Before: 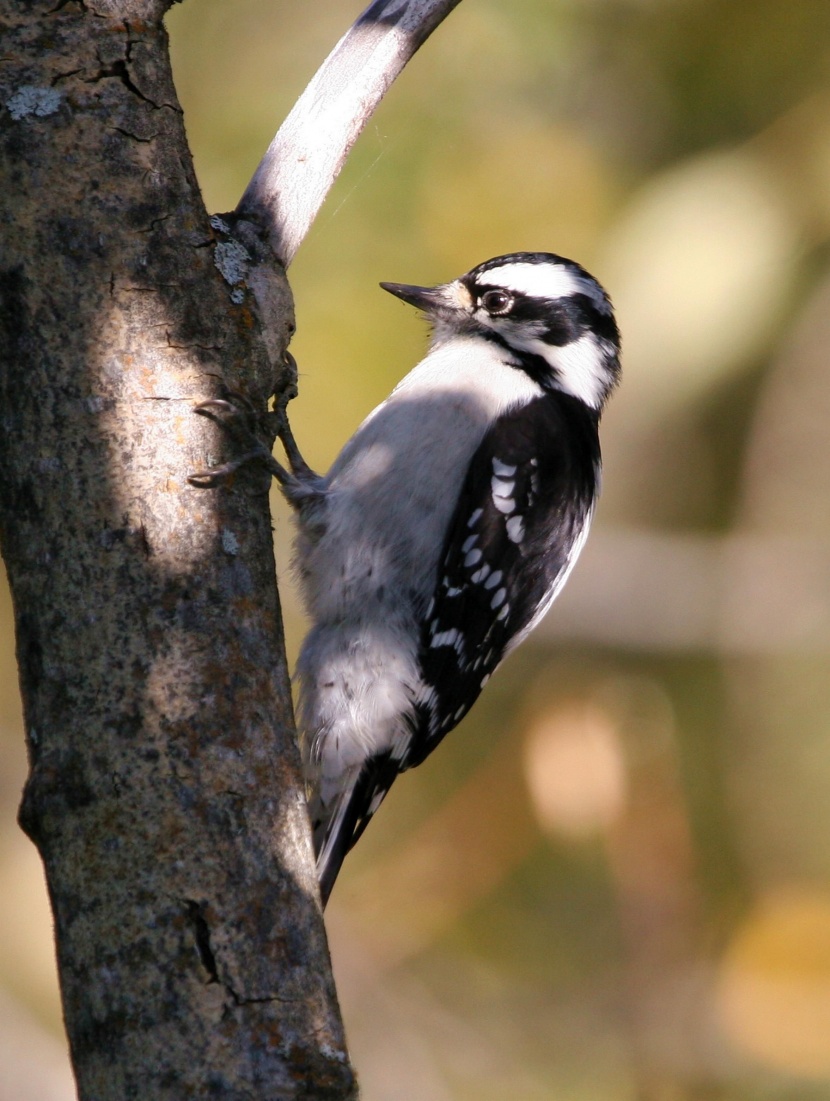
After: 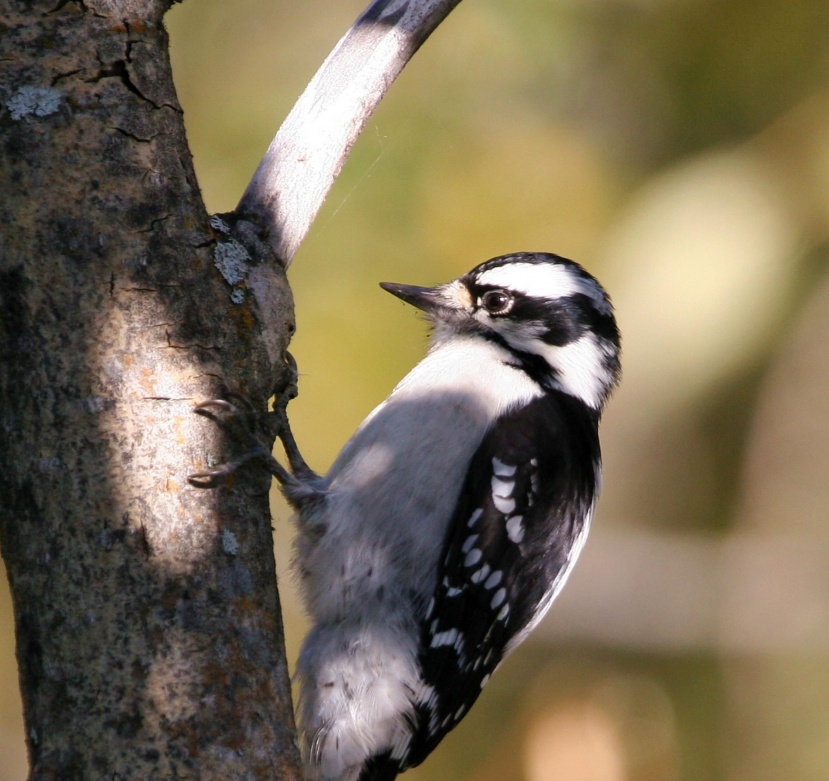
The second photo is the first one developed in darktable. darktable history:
crop: bottom 29.055%
